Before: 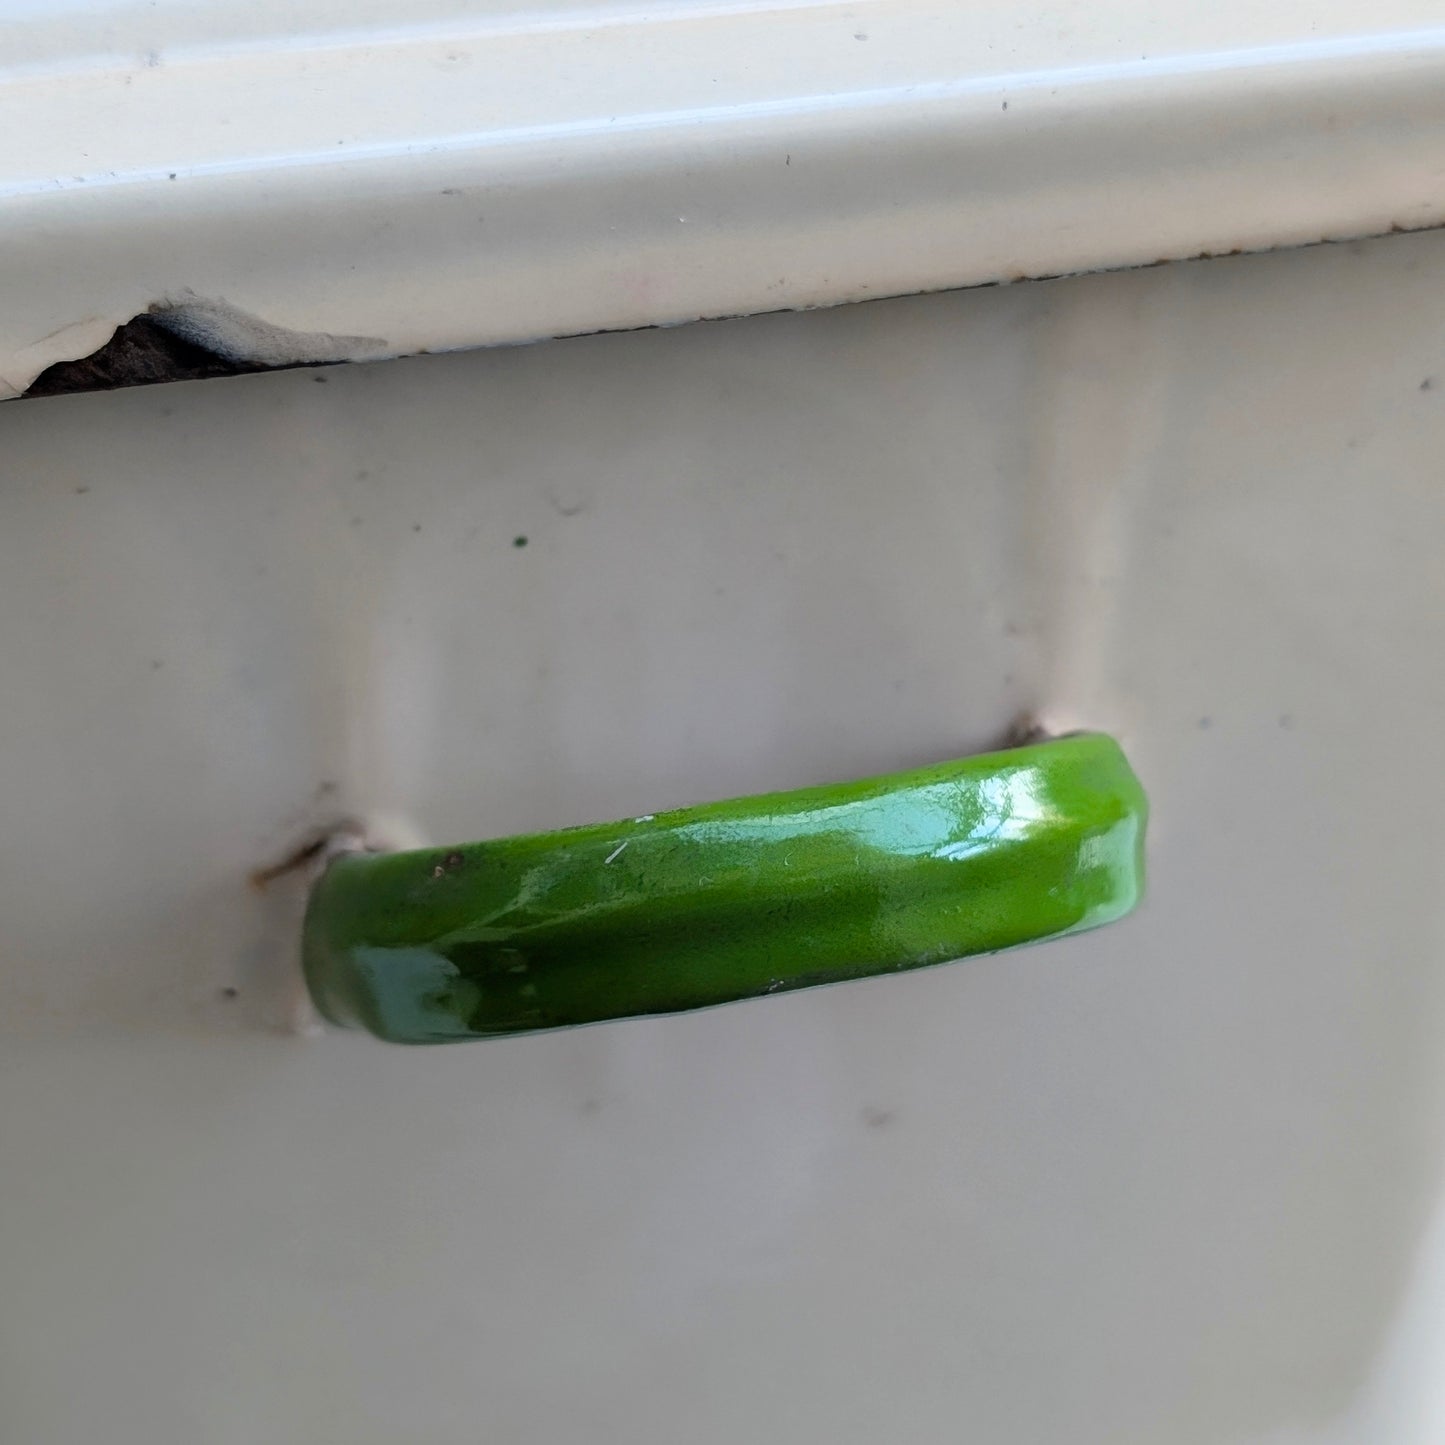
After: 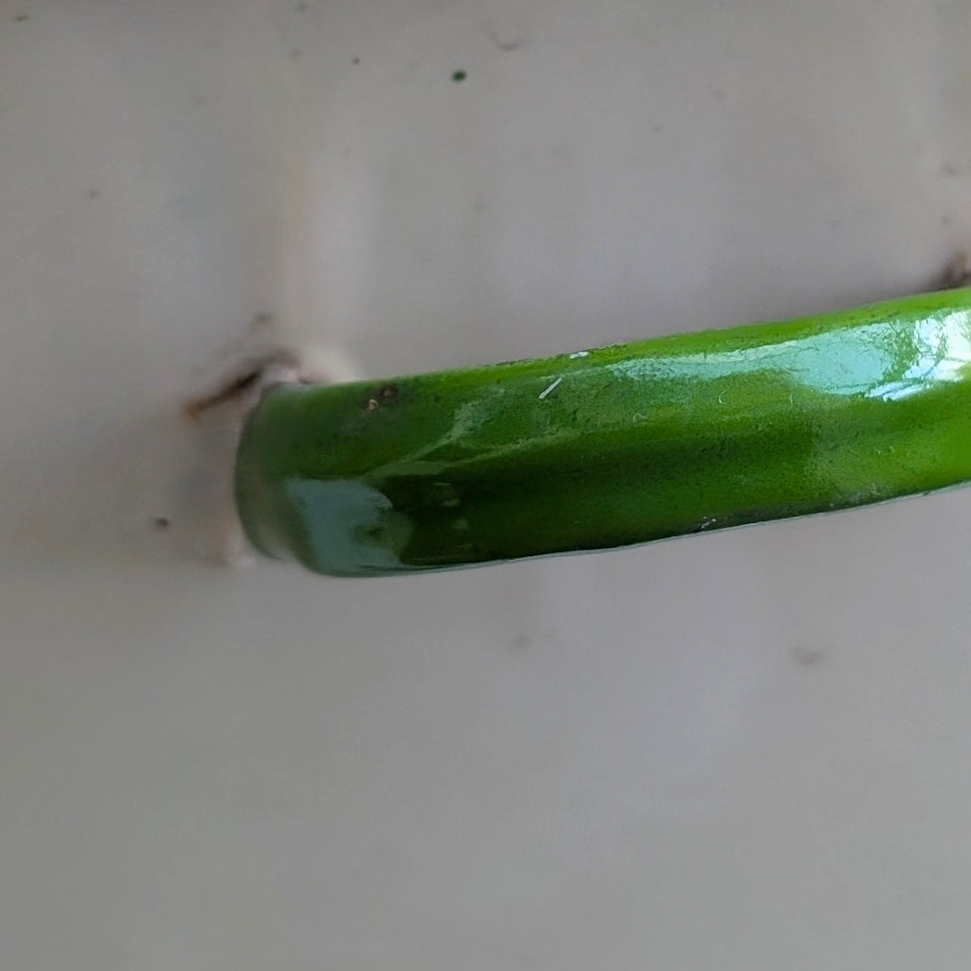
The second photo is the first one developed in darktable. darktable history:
crop and rotate: angle -0.82°, left 3.85%, top 31.828%, right 27.992%
sharpen: amount 0.2
